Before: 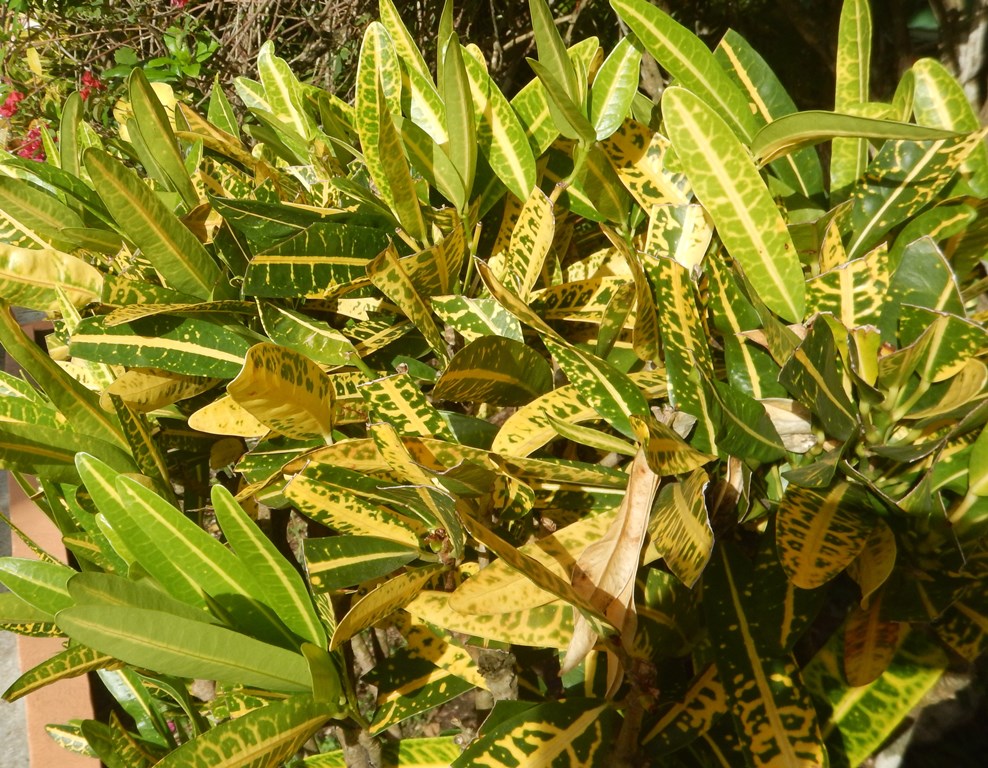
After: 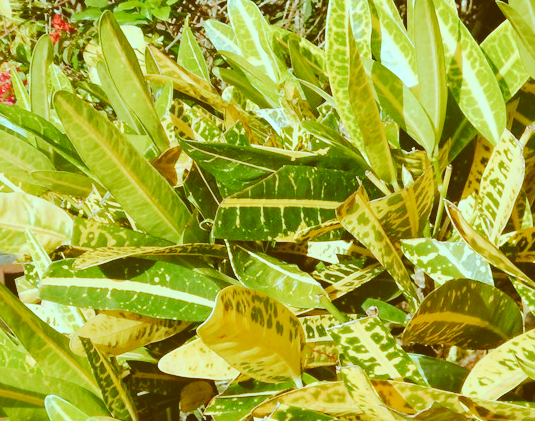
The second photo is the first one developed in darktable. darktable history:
crop and rotate: left 3.039%, top 7.534%, right 42.762%, bottom 37.52%
tone curve: curves: ch0 [(0, 0) (0.003, 0.108) (0.011, 0.112) (0.025, 0.117) (0.044, 0.126) (0.069, 0.133) (0.1, 0.146) (0.136, 0.158) (0.177, 0.178) (0.224, 0.212) (0.277, 0.256) (0.335, 0.331) (0.399, 0.423) (0.468, 0.538) (0.543, 0.641) (0.623, 0.721) (0.709, 0.792) (0.801, 0.845) (0.898, 0.917) (1, 1)], preserve colors none
contrast brightness saturation: brightness 0.144
tone equalizer: on, module defaults
color correction: highlights a* -14.19, highlights b* -16.48, shadows a* 10.27, shadows b* 29.63
